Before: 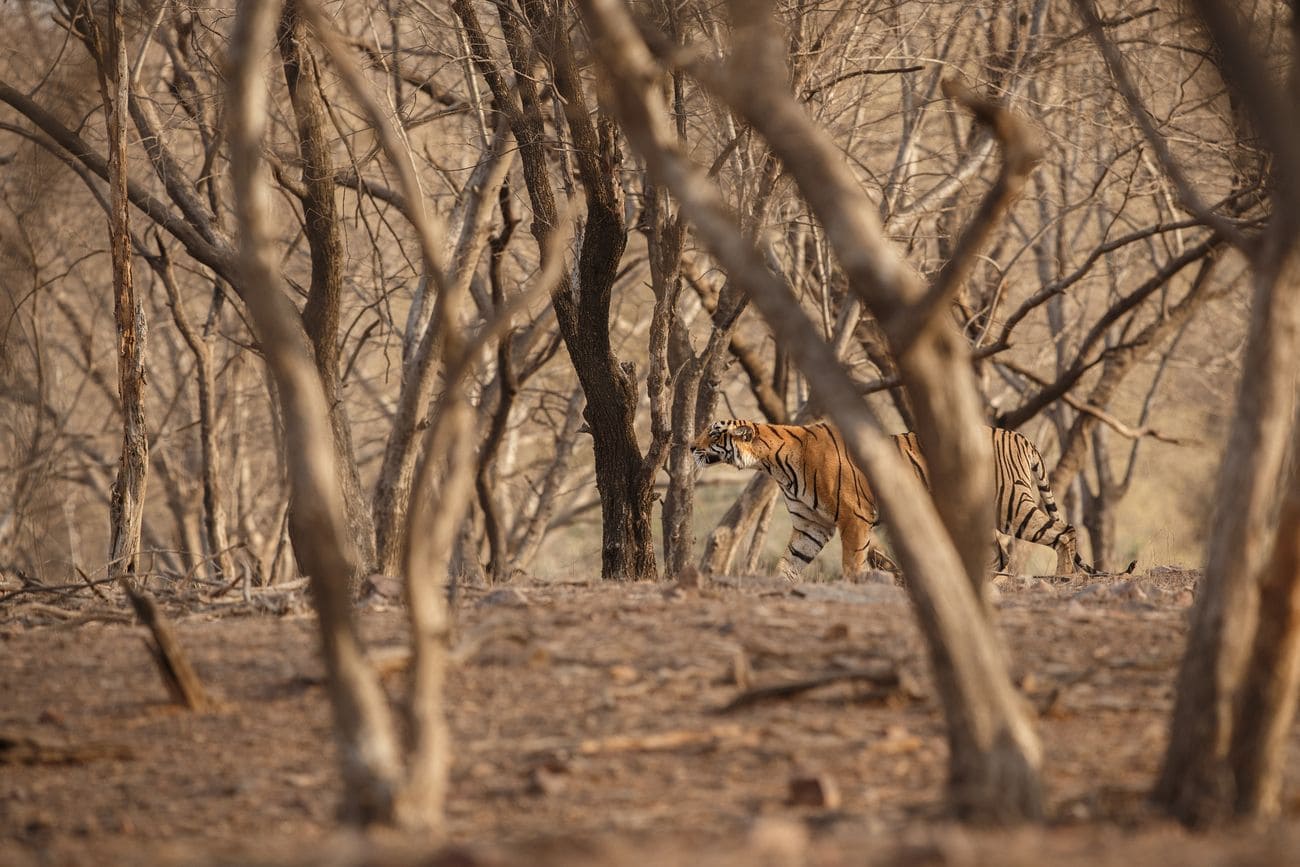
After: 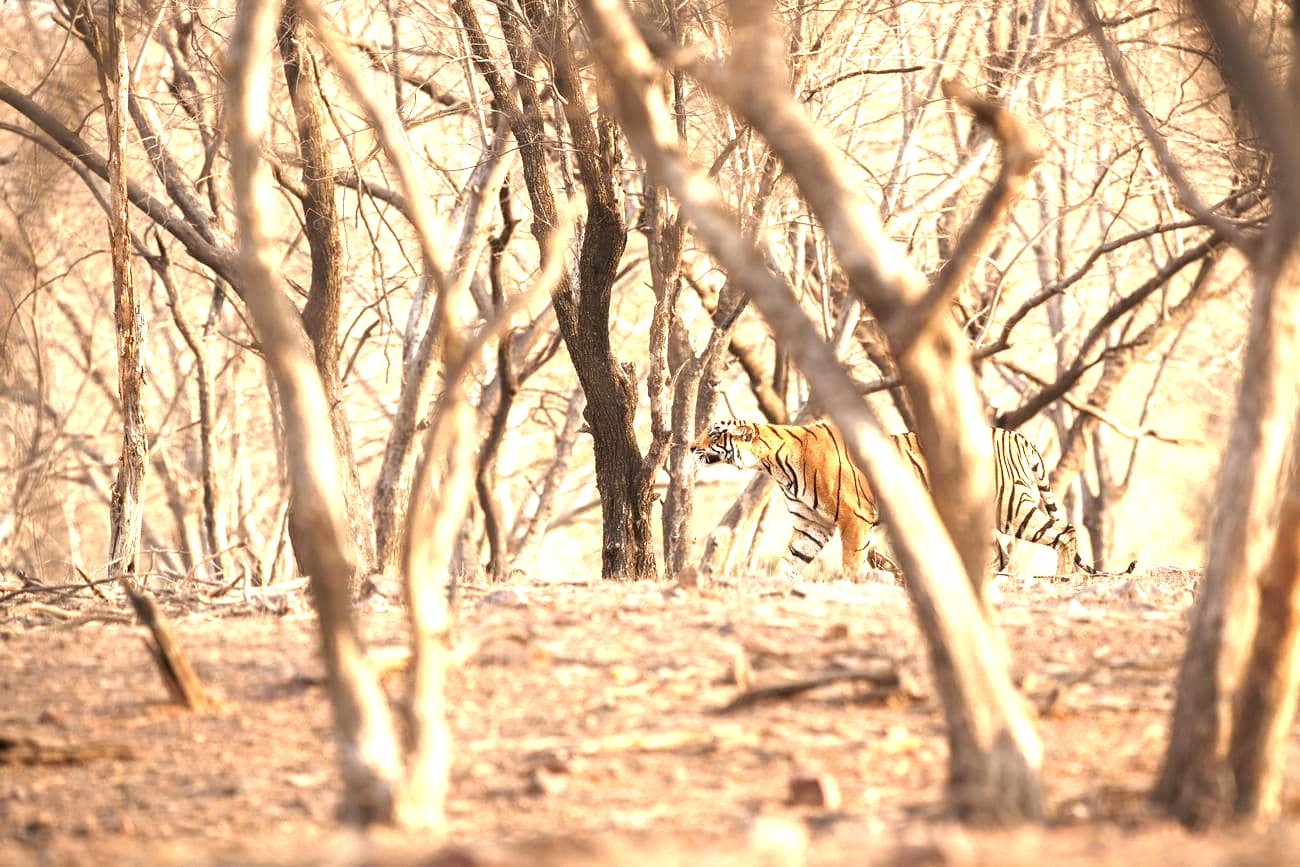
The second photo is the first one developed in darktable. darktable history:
exposure: black level correction 0.001, exposure 1.991 EV, compensate highlight preservation false
